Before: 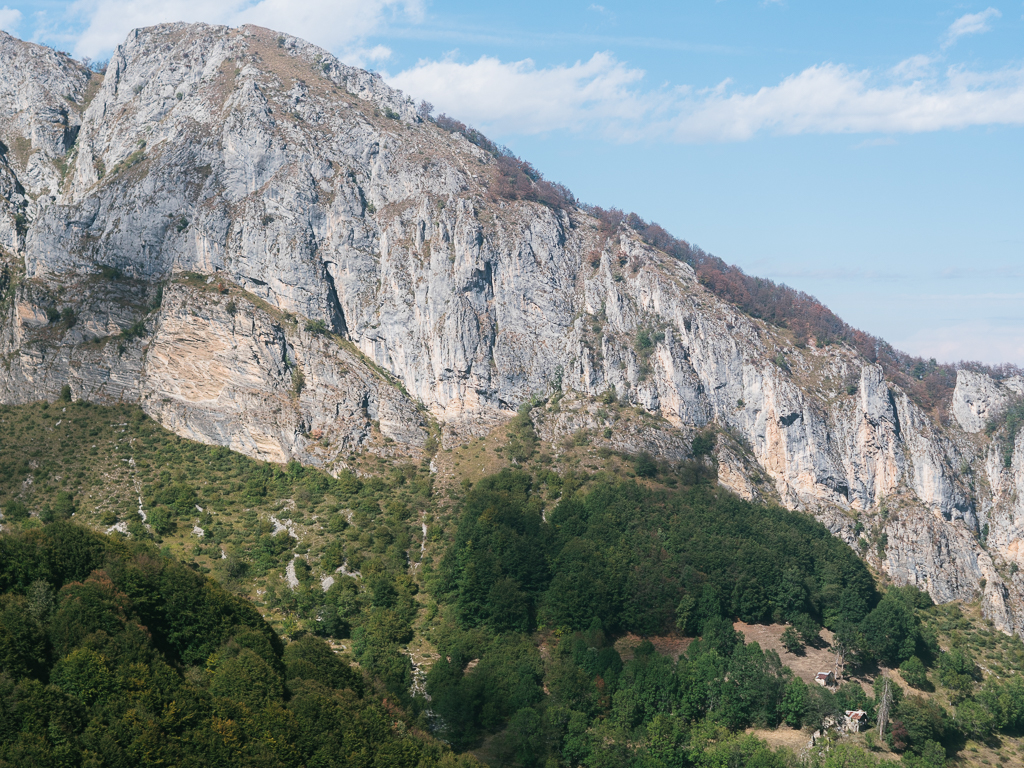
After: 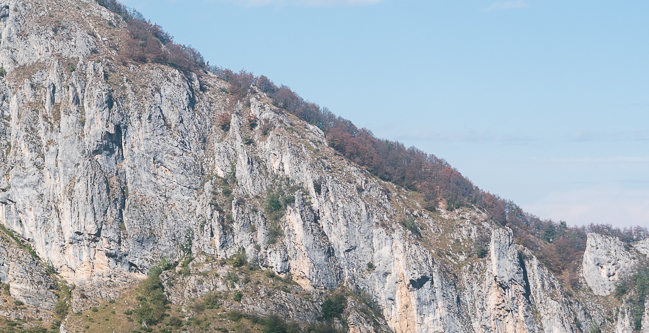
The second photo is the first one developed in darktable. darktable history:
crop: left 36.178%, top 17.895%, right 0.414%, bottom 38.688%
